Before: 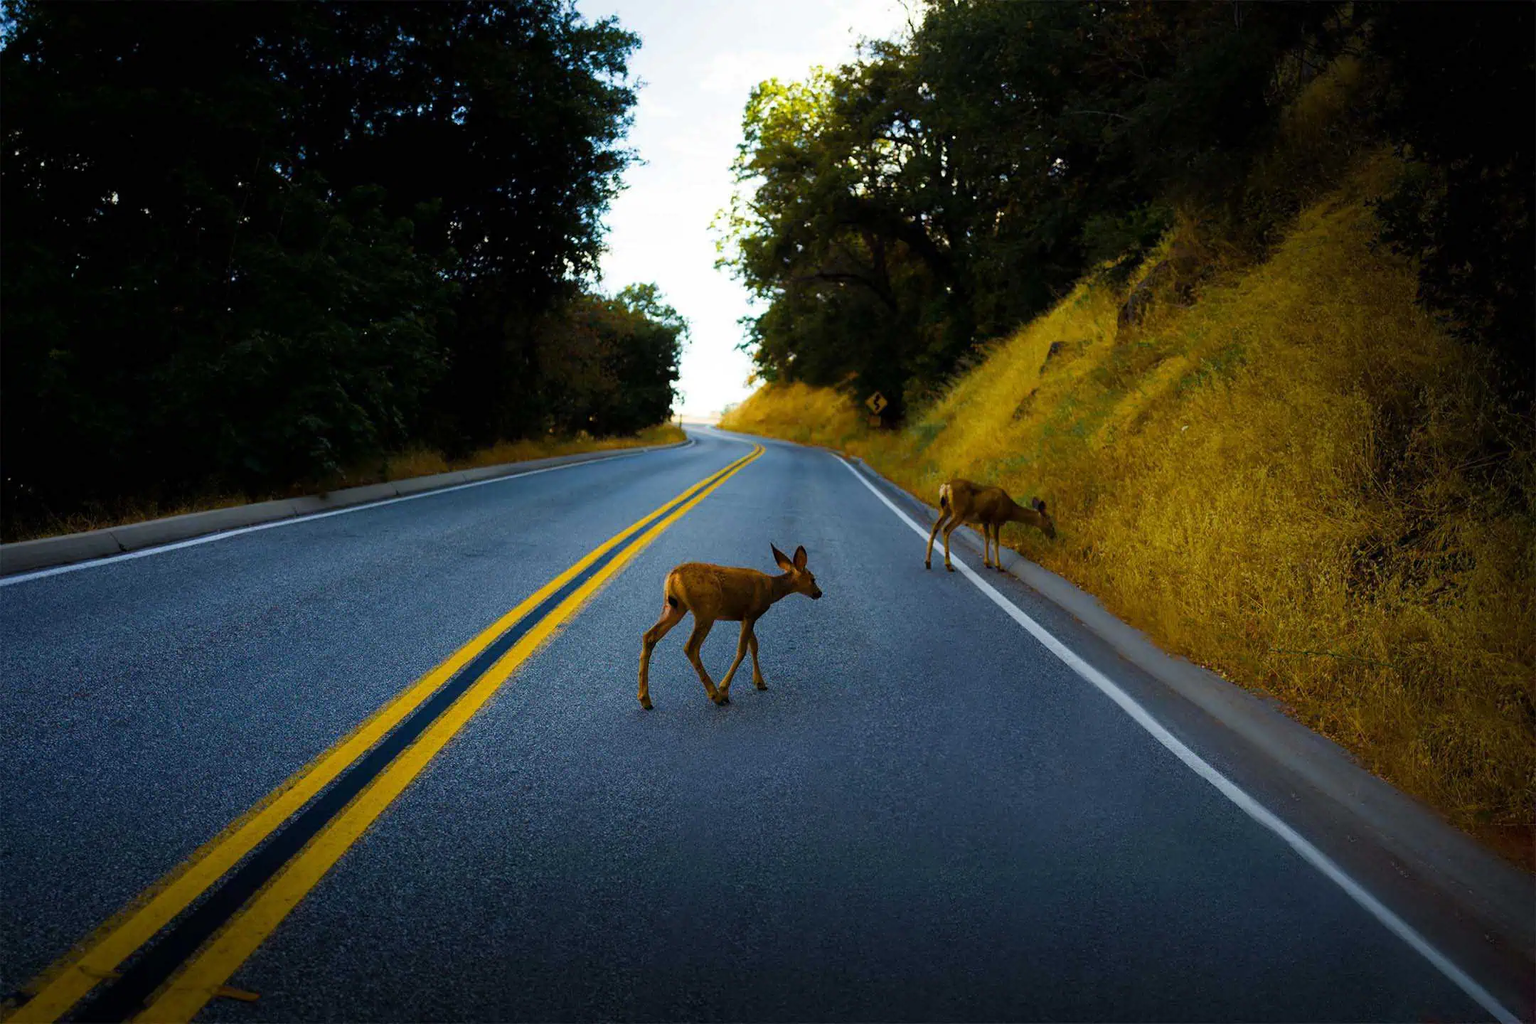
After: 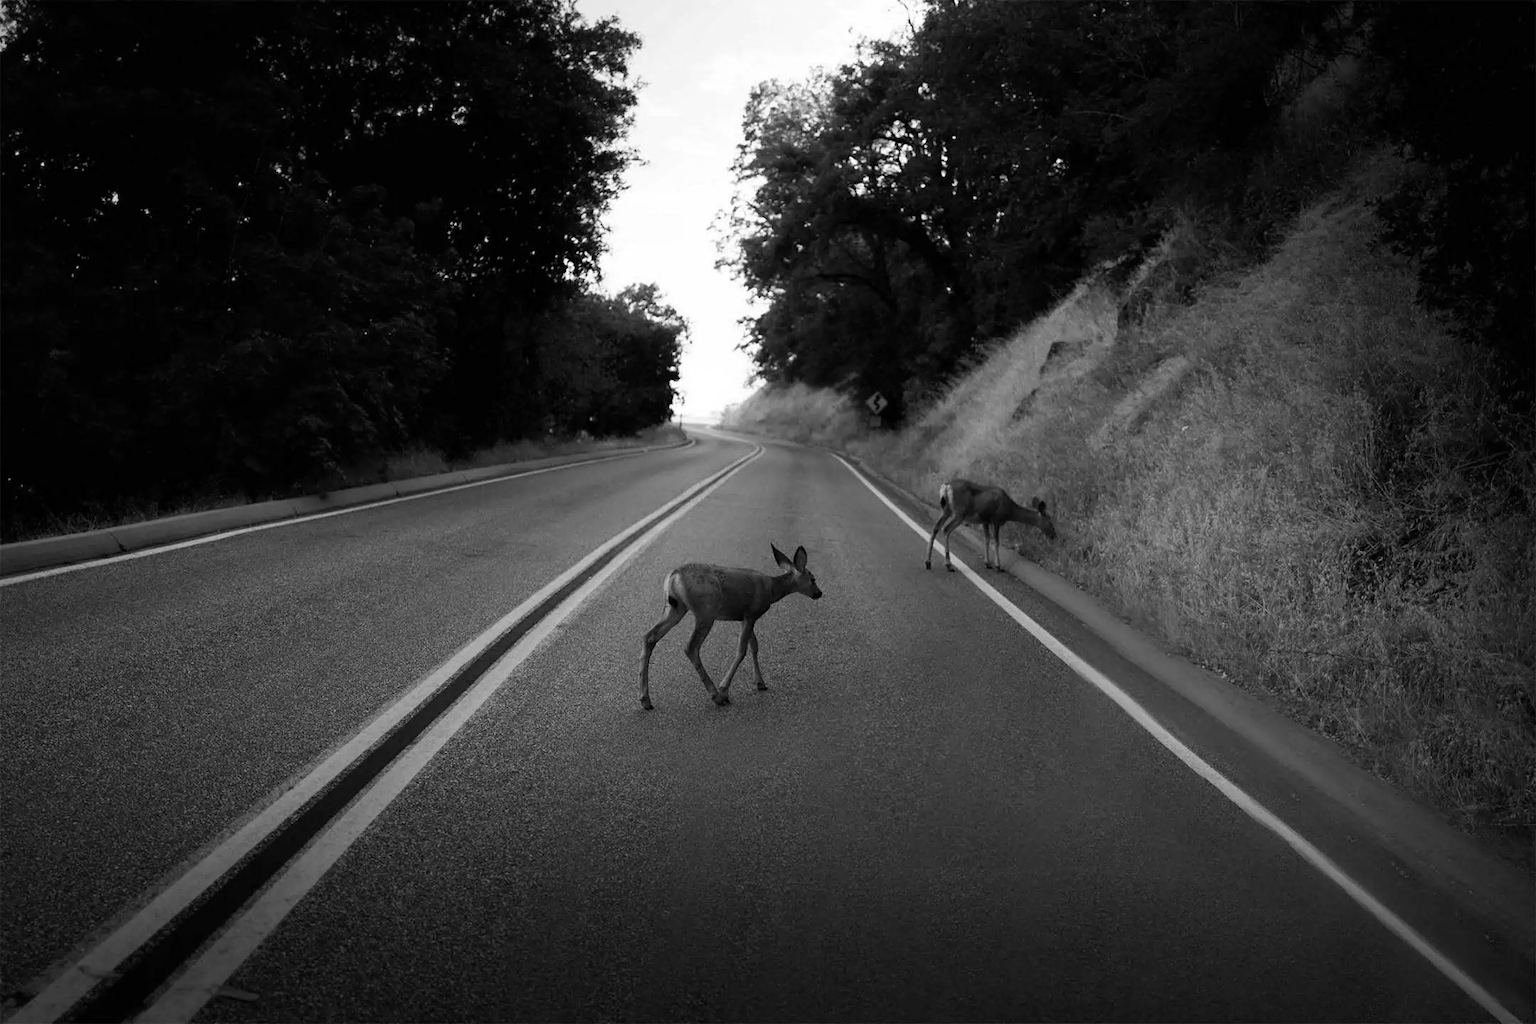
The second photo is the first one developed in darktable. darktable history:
monochrome: on, module defaults
color balance: mode lift, gamma, gain (sRGB)
